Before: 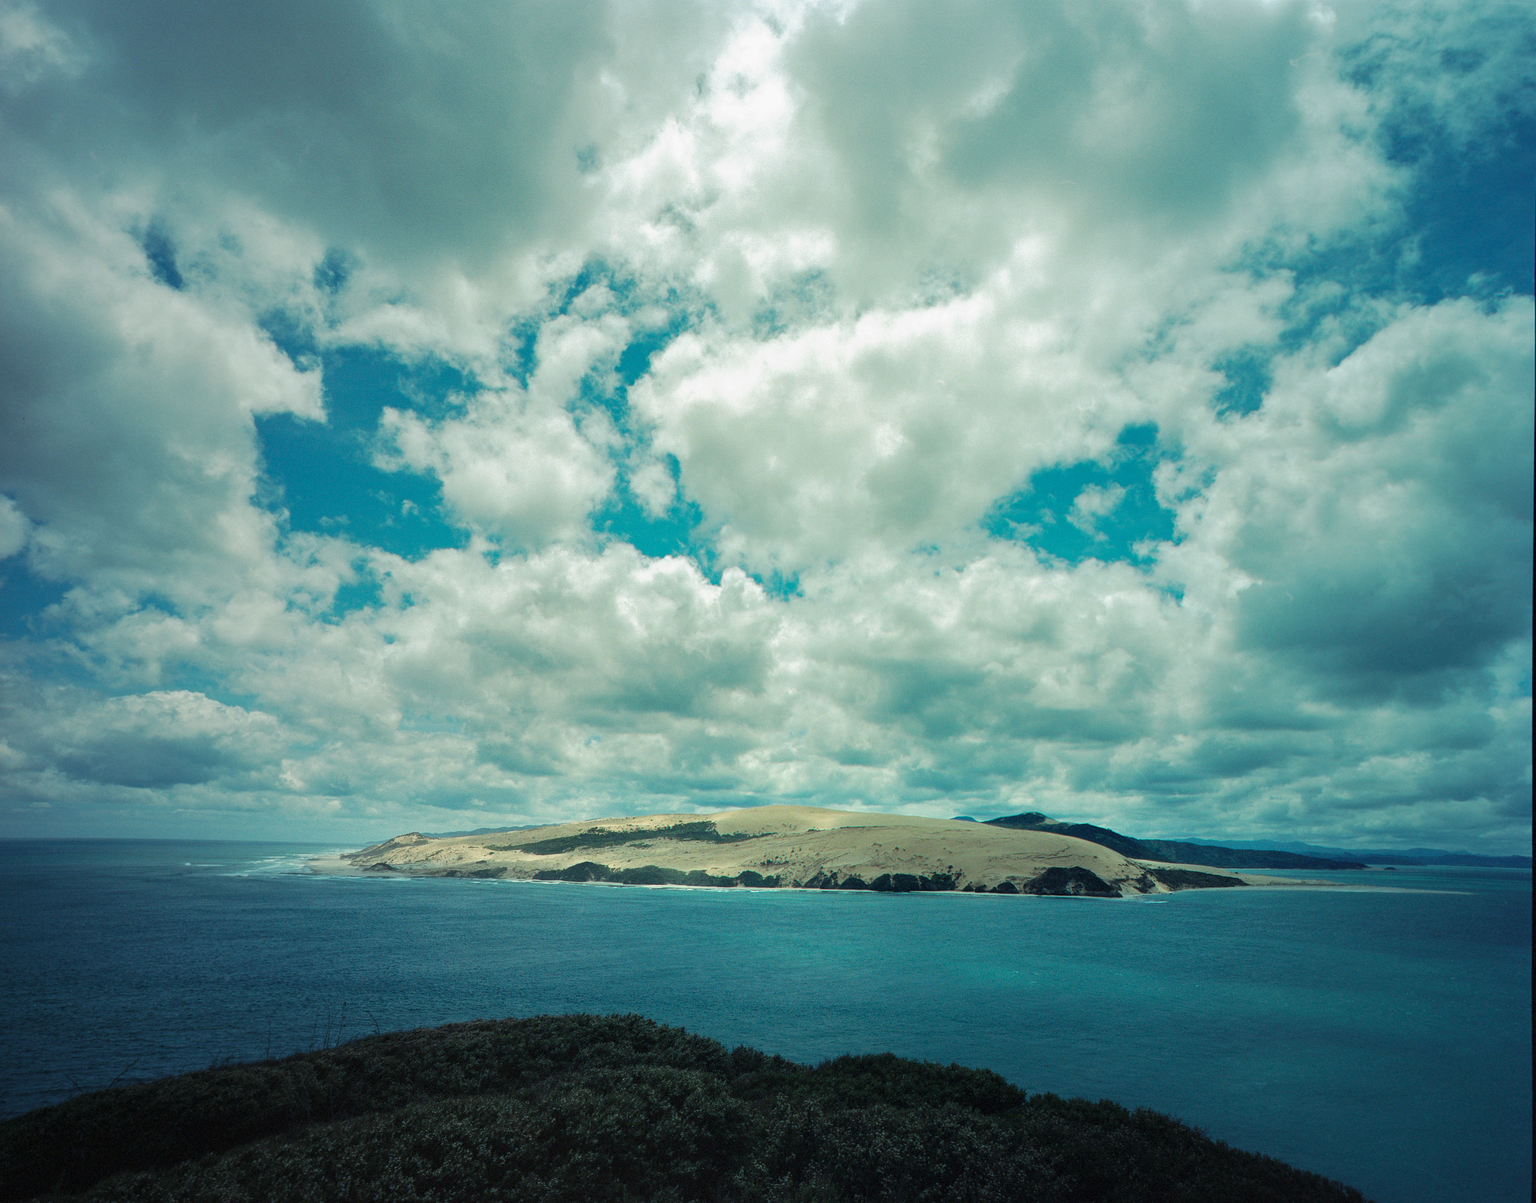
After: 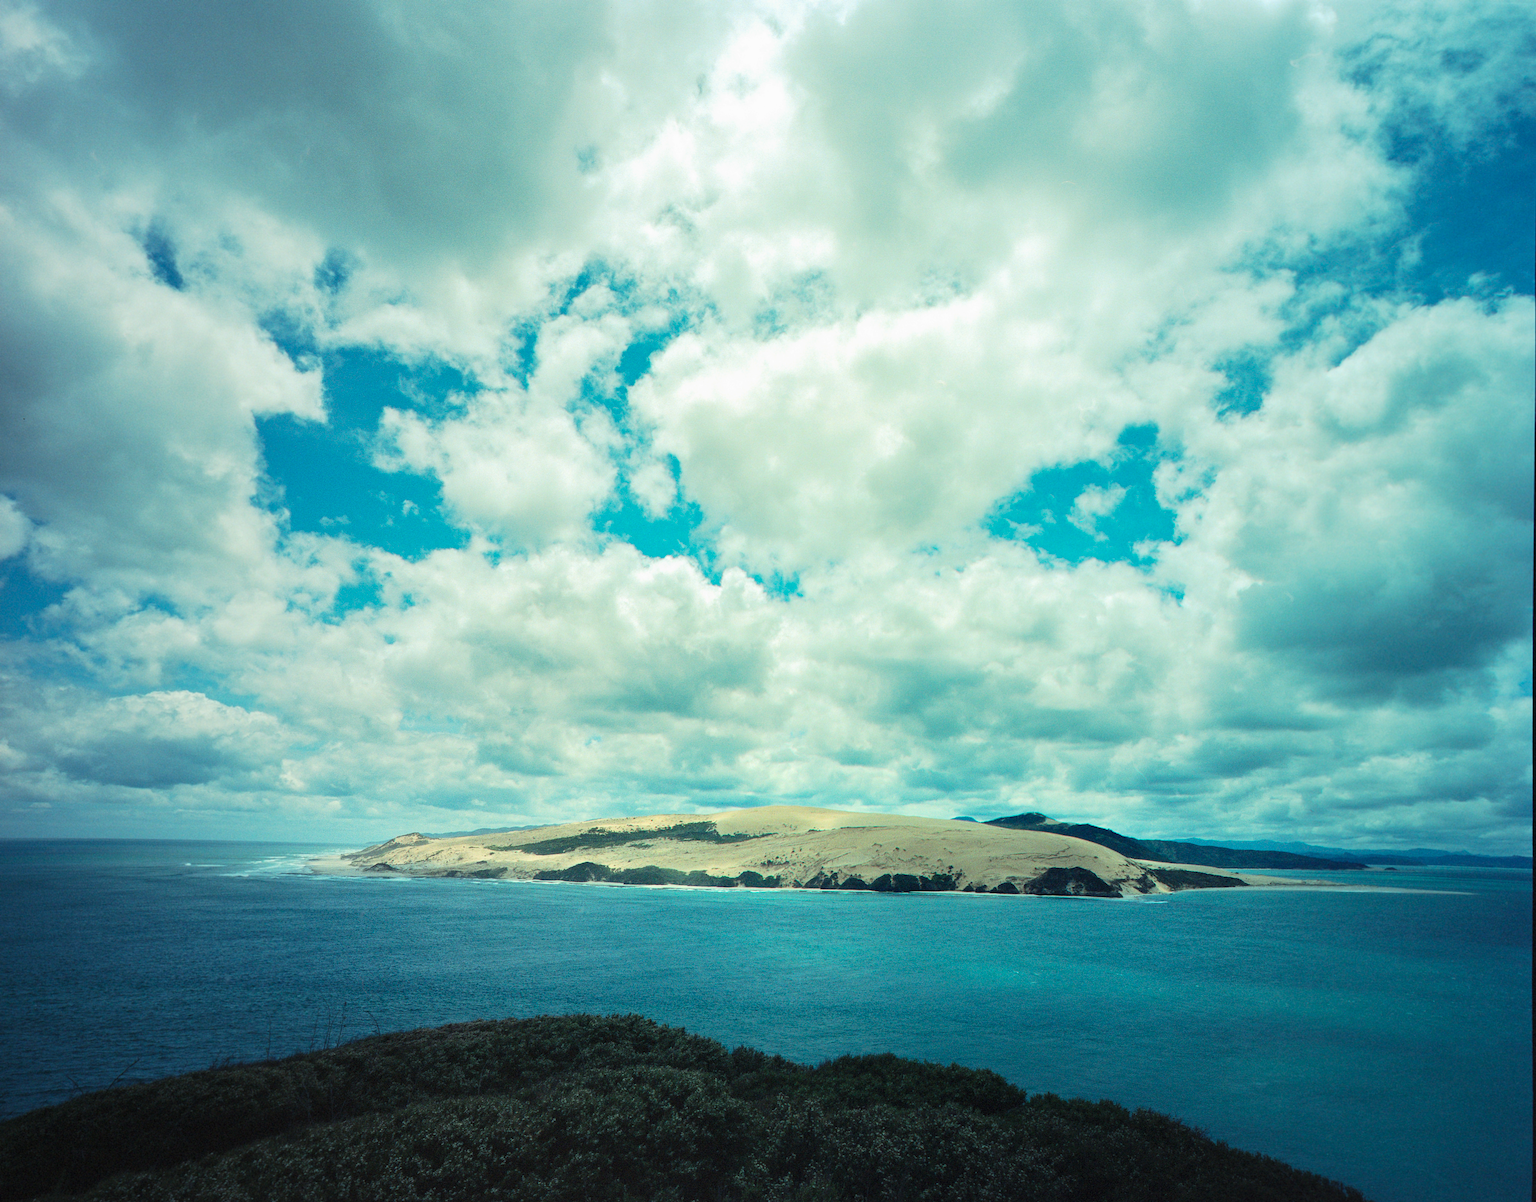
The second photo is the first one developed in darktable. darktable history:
contrast brightness saturation: contrast 0.203, brightness 0.162, saturation 0.224
